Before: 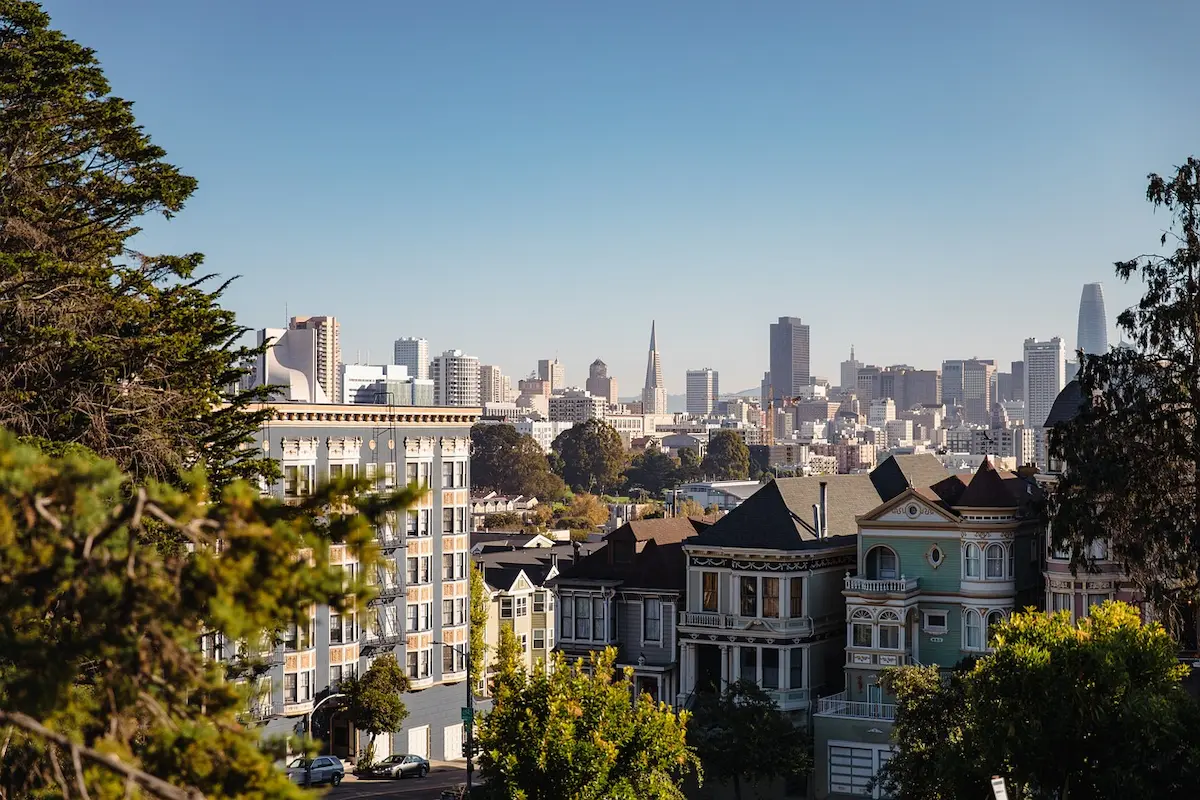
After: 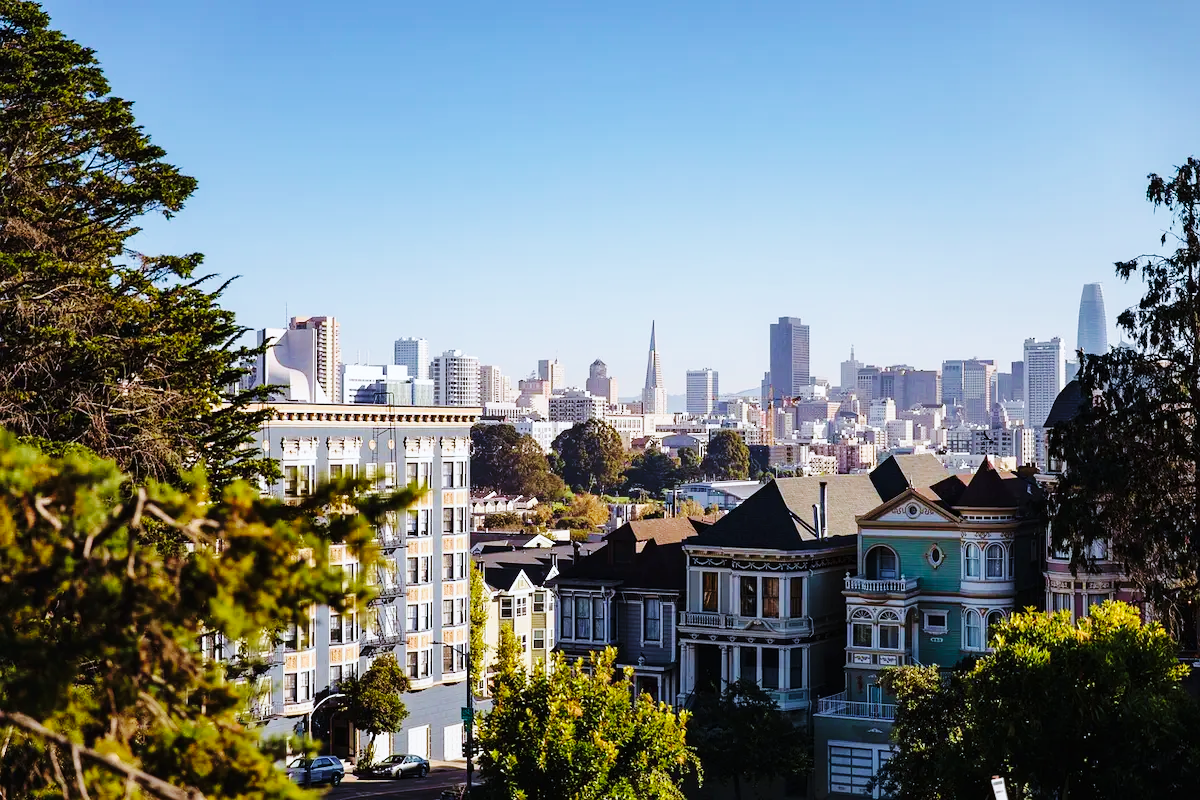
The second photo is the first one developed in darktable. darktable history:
base curve: curves: ch0 [(0, 0) (0.036, 0.025) (0.121, 0.166) (0.206, 0.329) (0.605, 0.79) (1, 1)], preserve colors none
velvia: on, module defaults
white balance: red 0.954, blue 1.079
